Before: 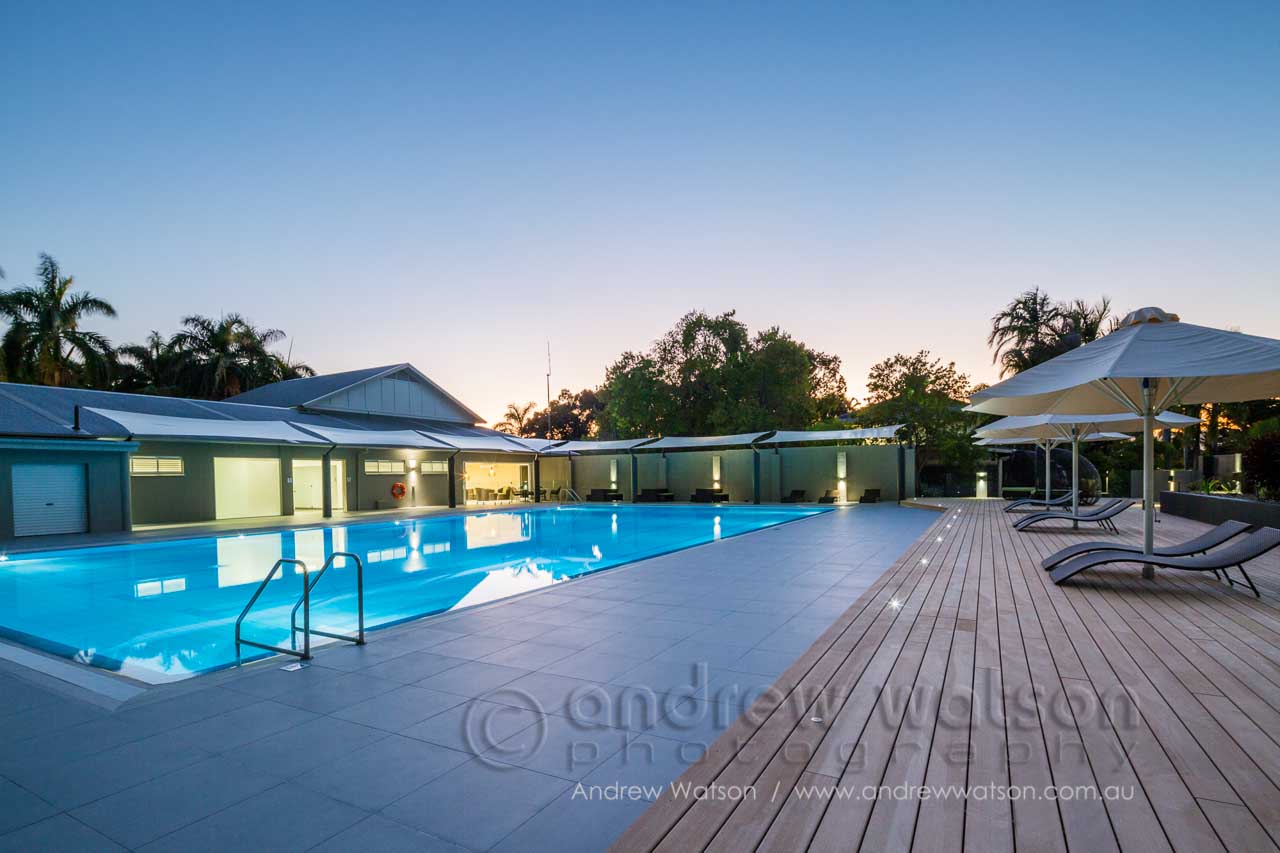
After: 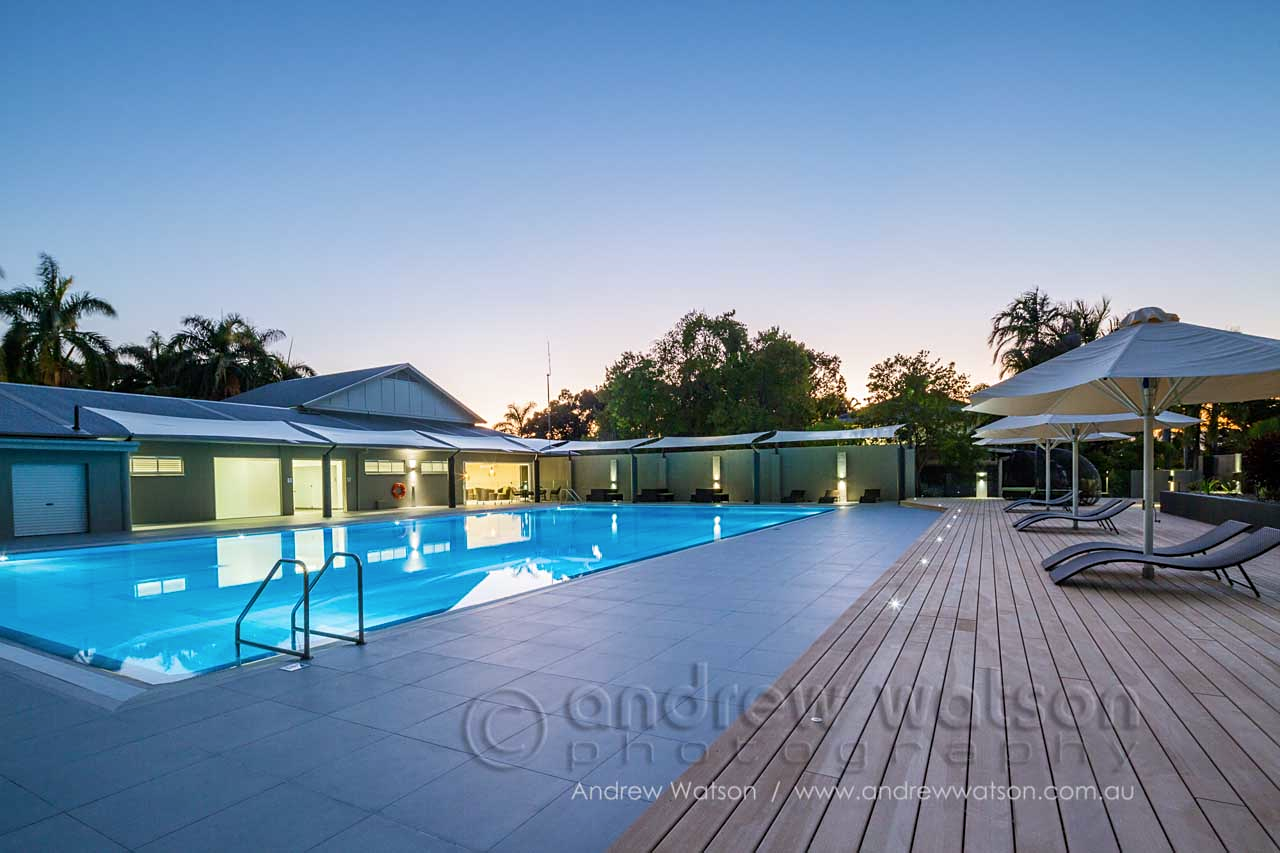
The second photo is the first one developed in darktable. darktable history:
white balance: red 0.983, blue 1.036
tone equalizer: on, module defaults
color correction: highlights b* 3
sharpen: amount 0.2
